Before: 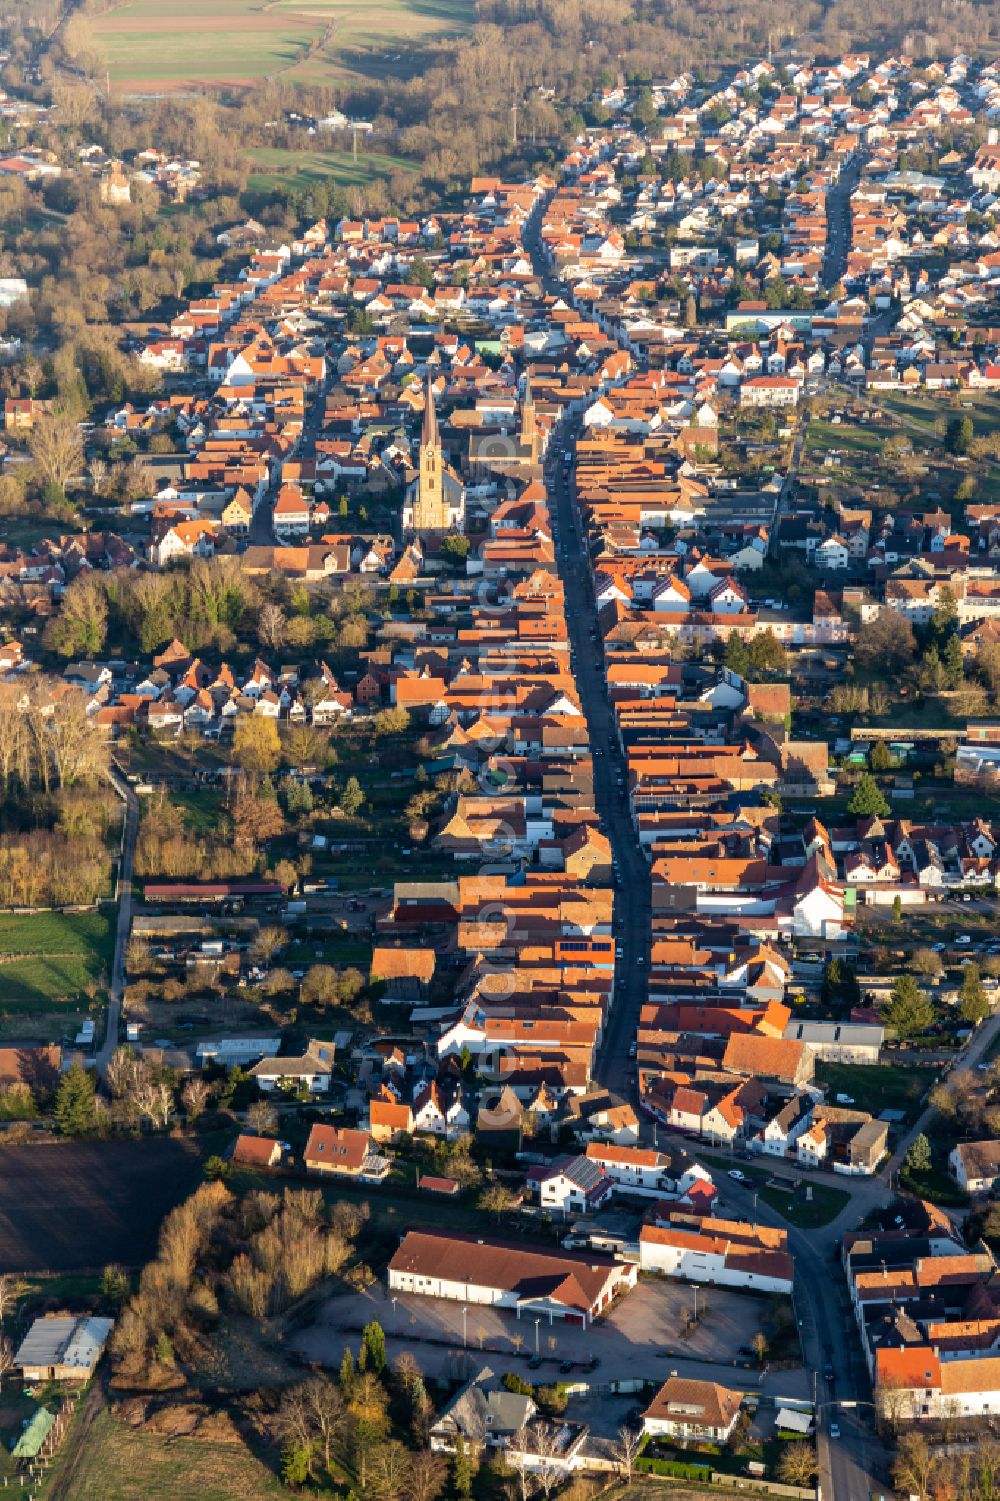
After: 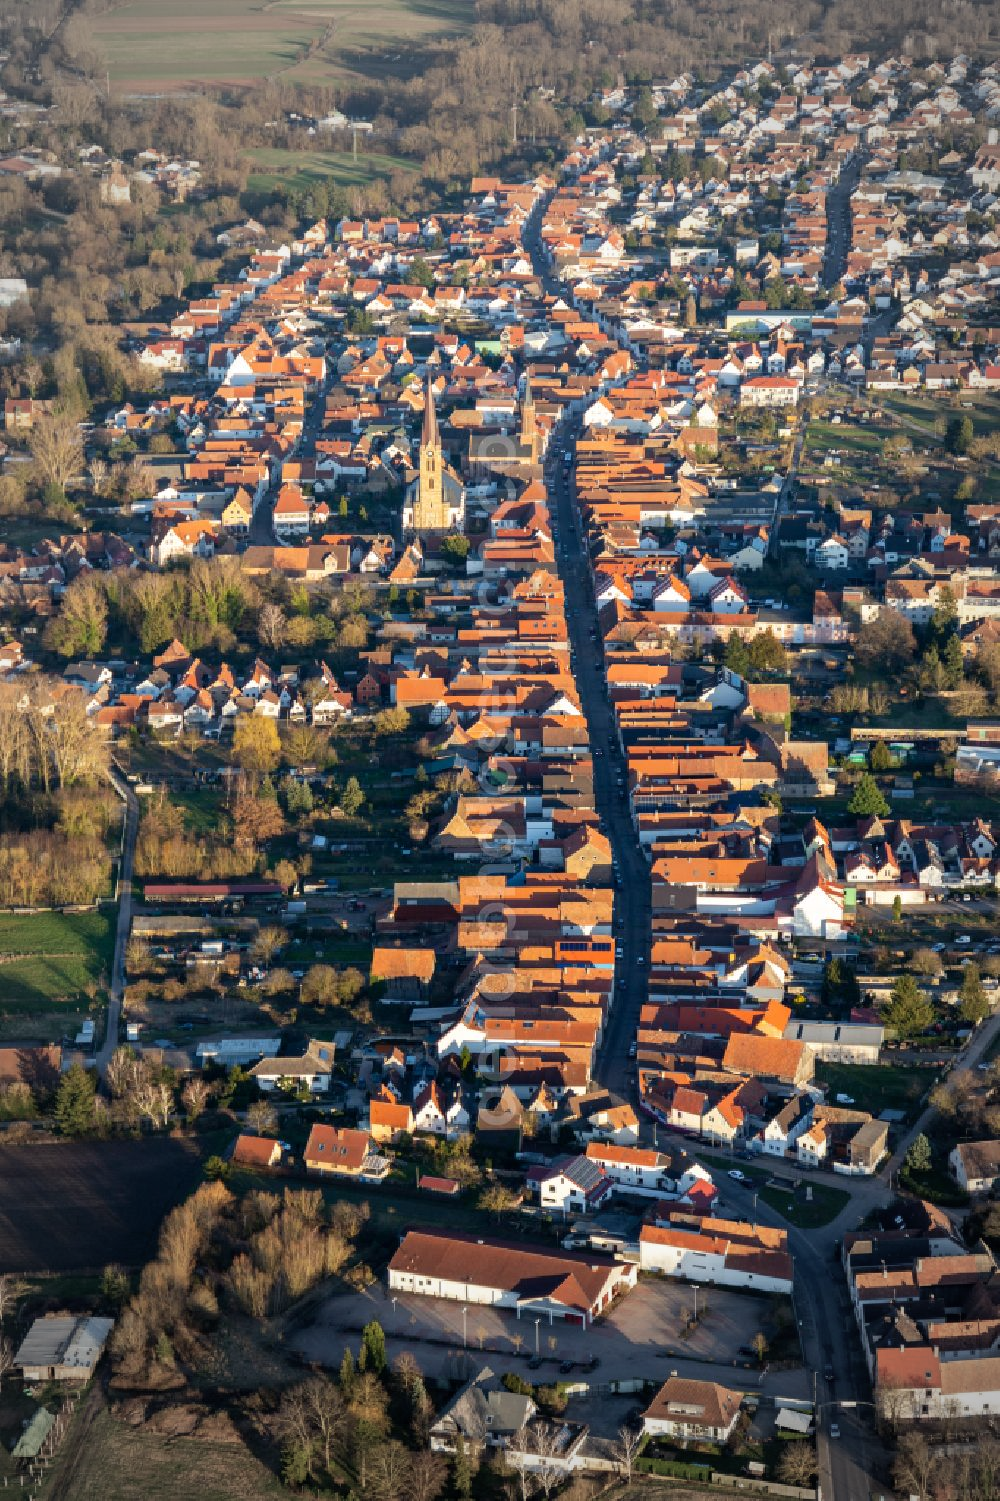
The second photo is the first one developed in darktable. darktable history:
vignetting: fall-off start 64.42%, width/height ratio 0.88
